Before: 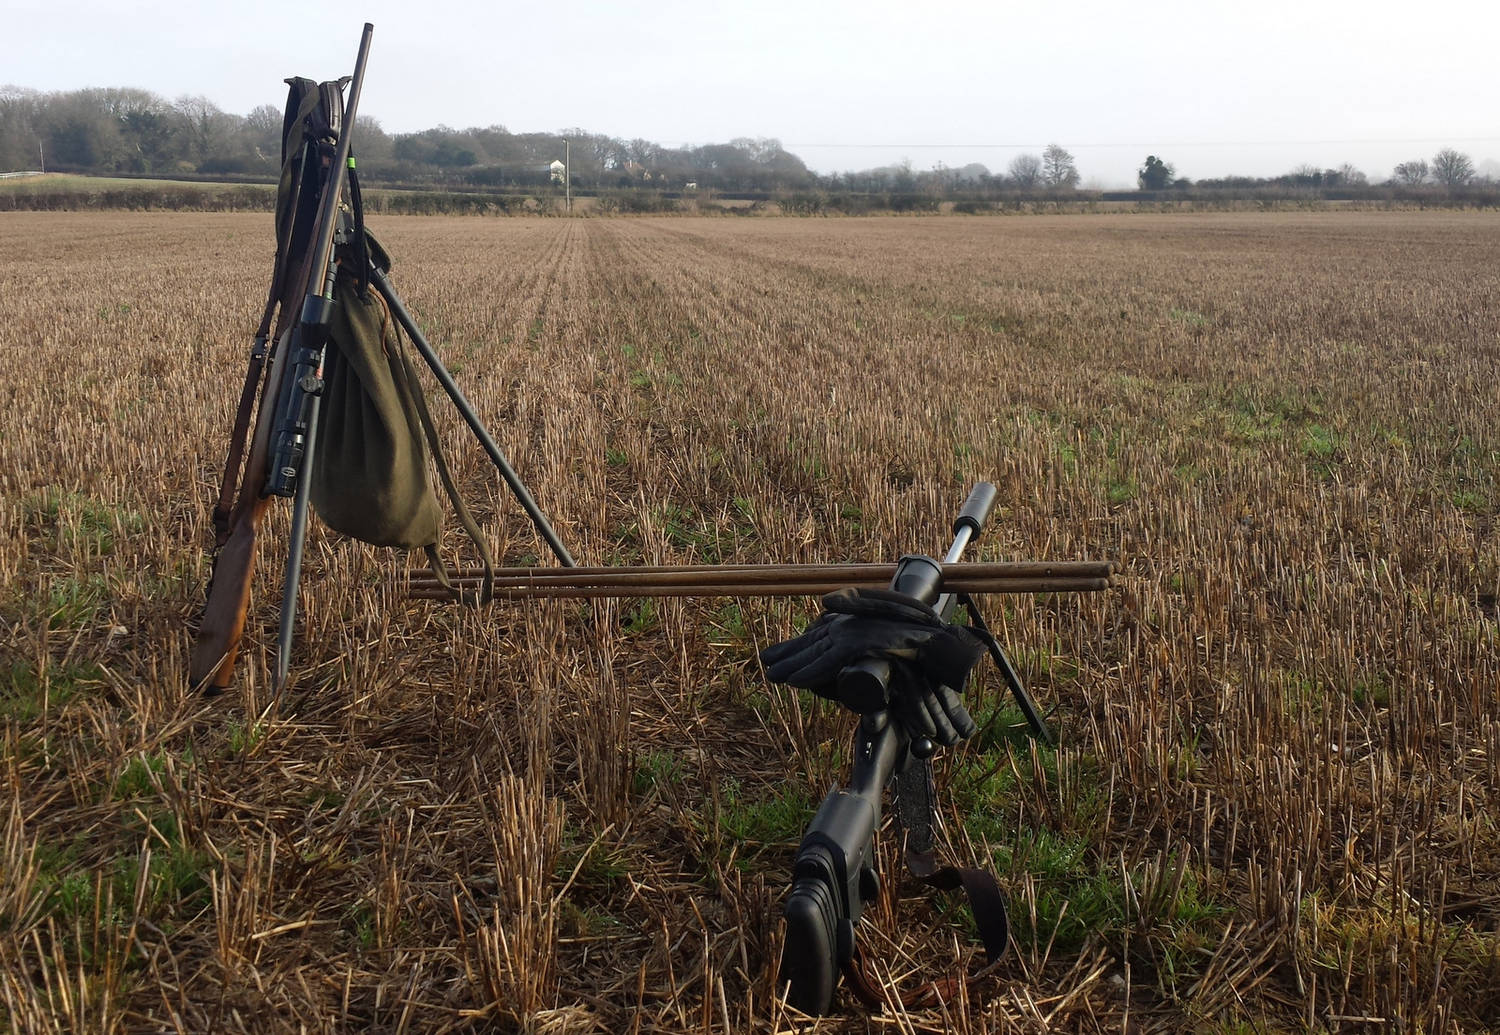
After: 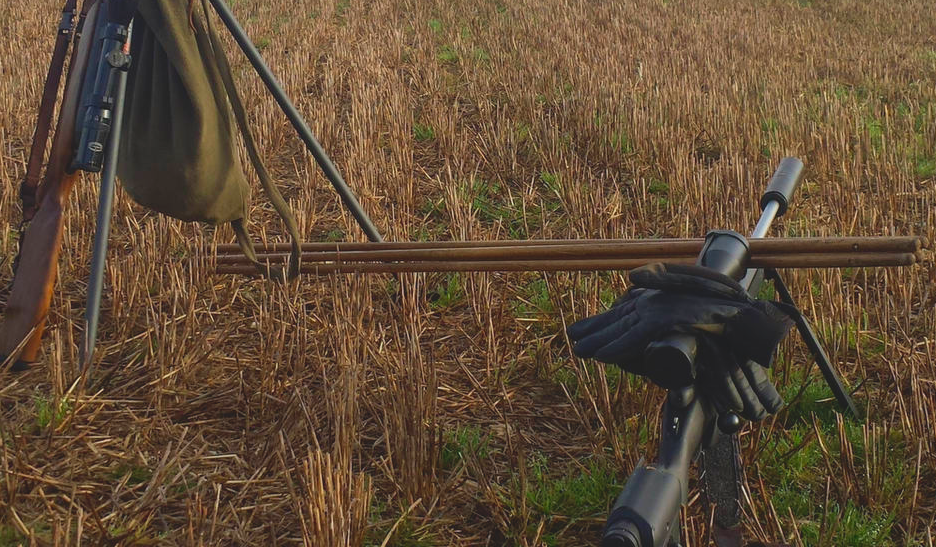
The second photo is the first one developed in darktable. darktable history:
contrast brightness saturation: contrast -0.207, saturation 0.186
crop: left 12.9%, top 31.403%, right 24.646%, bottom 15.663%
velvia: strength 14.55%
